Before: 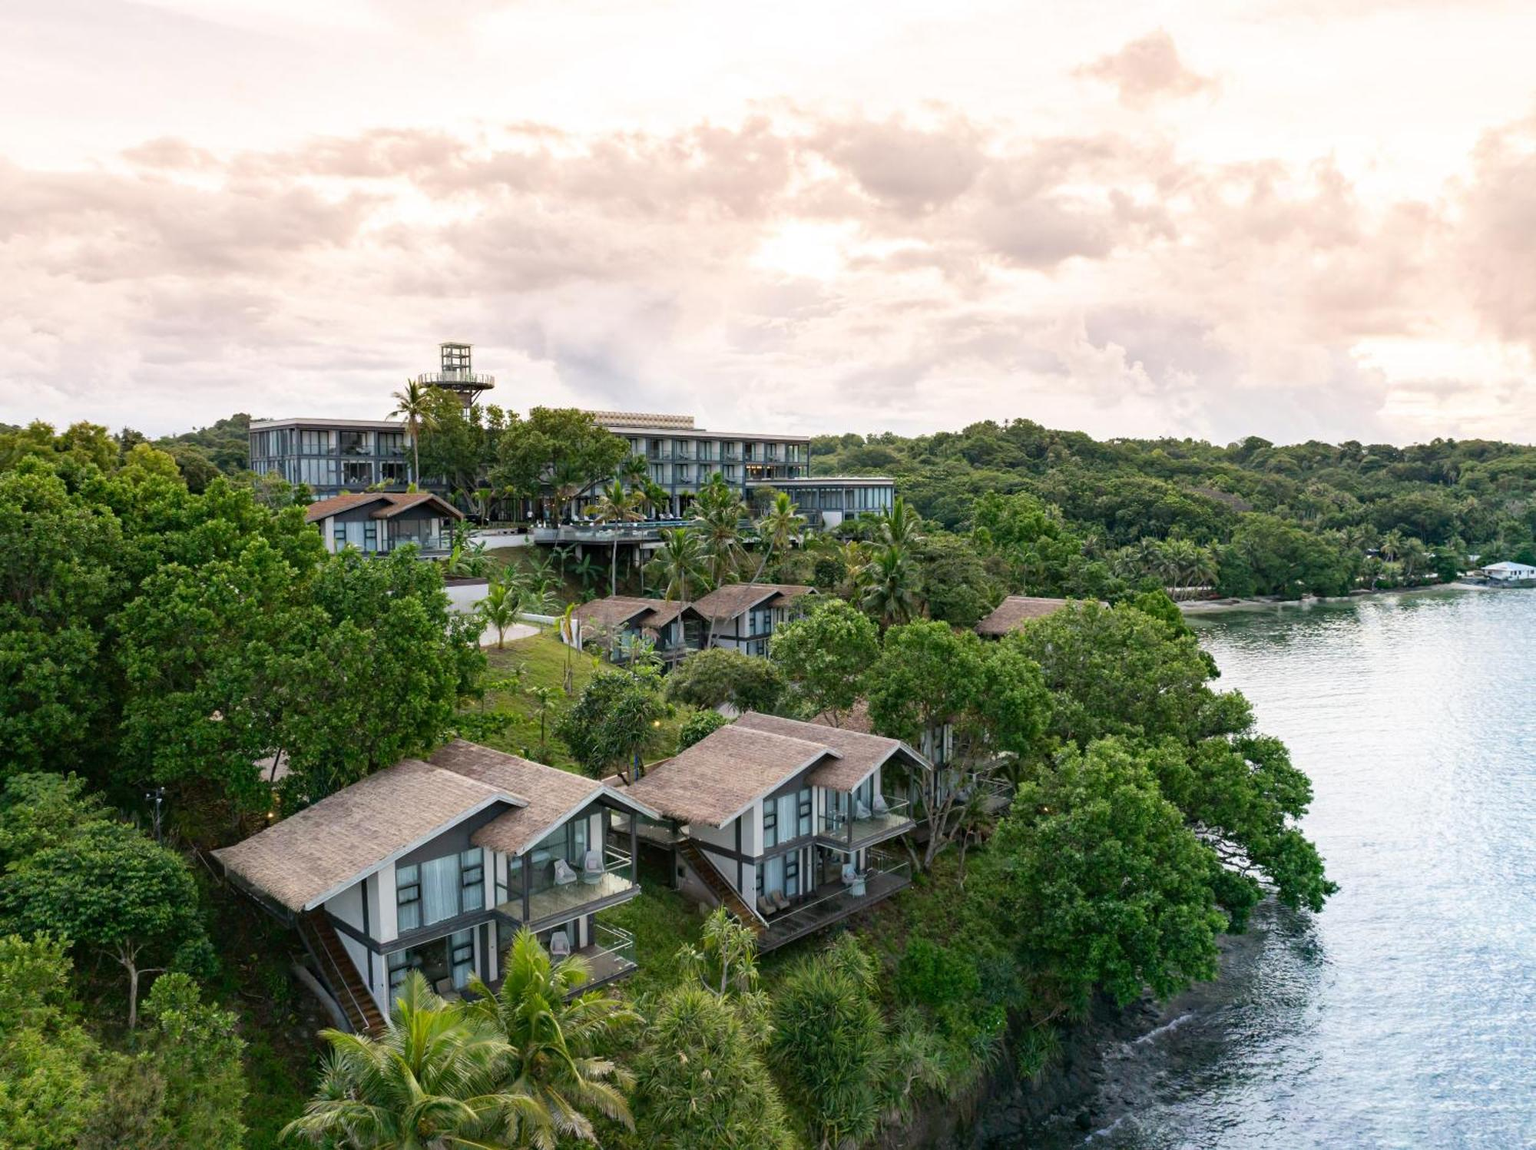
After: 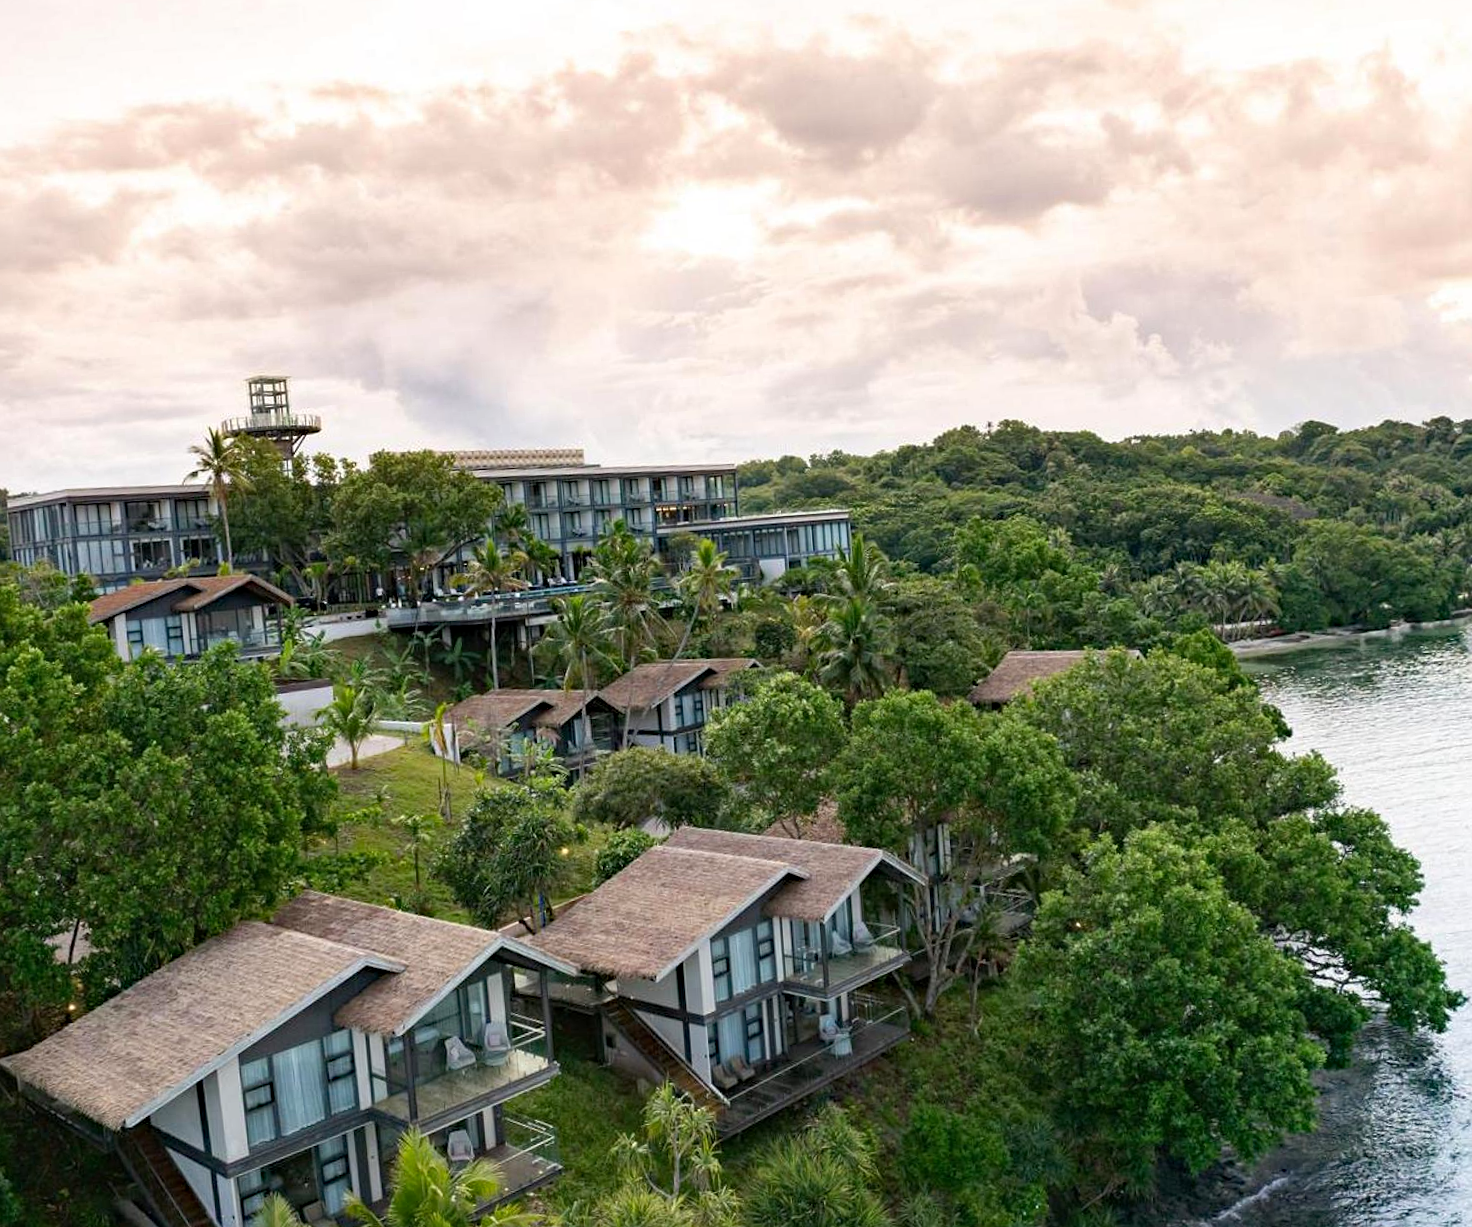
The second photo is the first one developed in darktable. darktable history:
haze removal: compatibility mode true, adaptive false
sharpen: radius 1.272, amount 0.305, threshold 0
crop and rotate: left 17.046%, top 10.659%, right 12.989%, bottom 14.553%
rotate and perspective: rotation -4.25°, automatic cropping off
